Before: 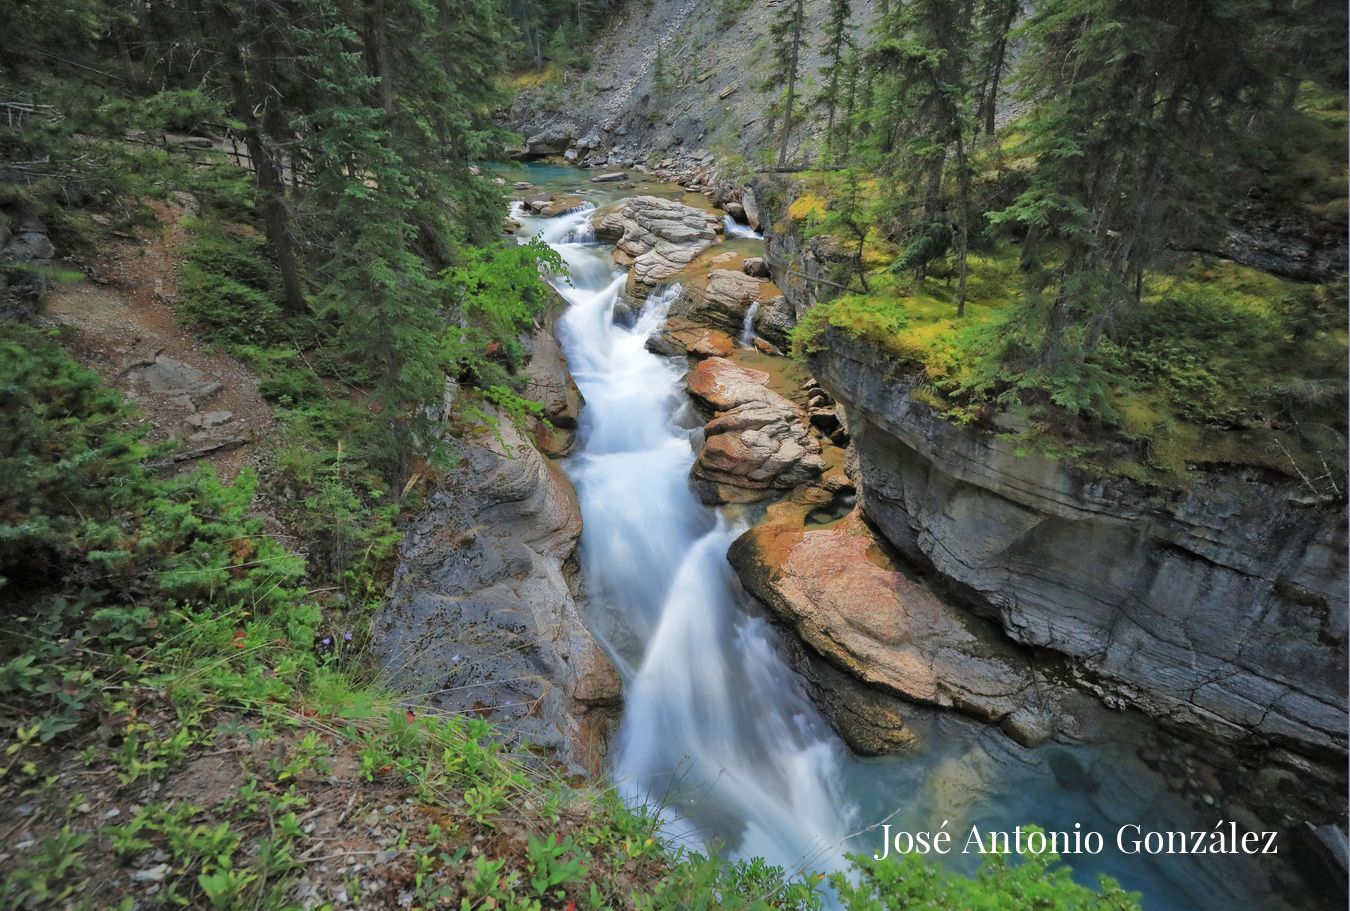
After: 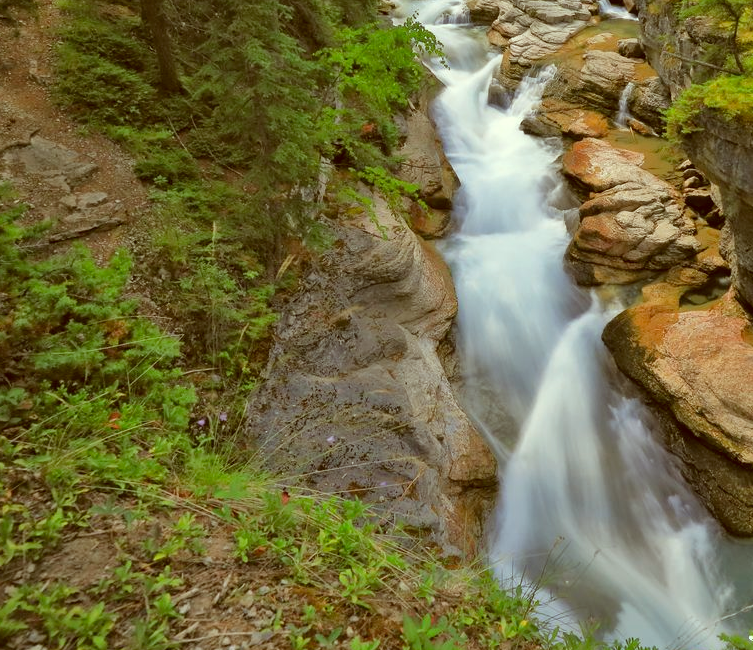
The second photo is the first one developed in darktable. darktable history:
crop: left 9.315%, top 24.122%, right 34.861%, bottom 4.507%
color correction: highlights a* -5.58, highlights b* 9.8, shadows a* 9.66, shadows b* 24.84
